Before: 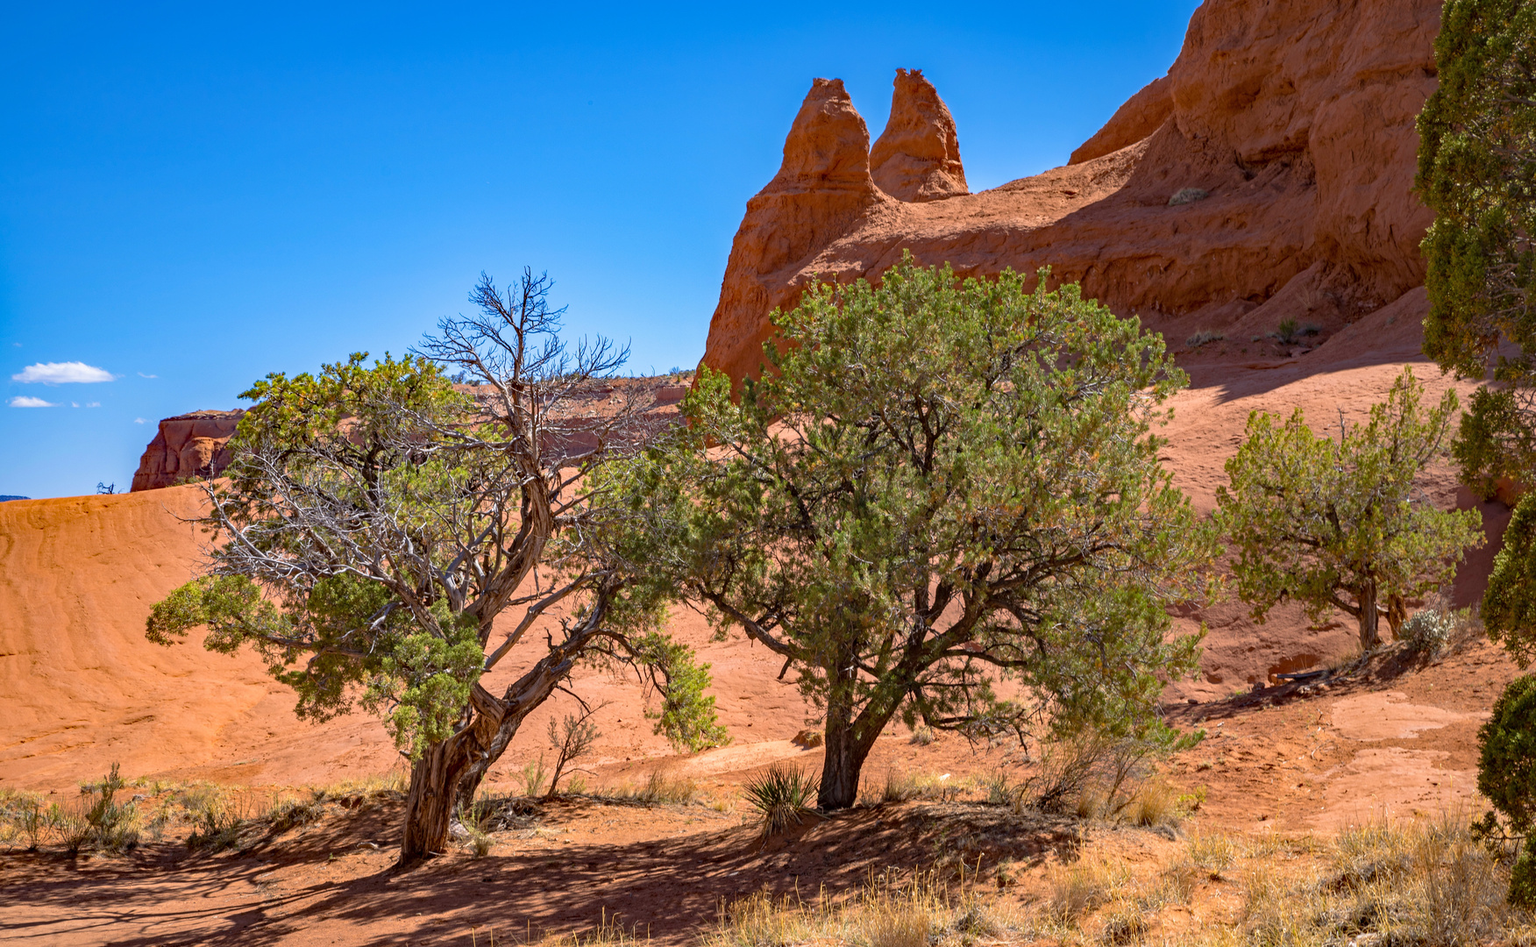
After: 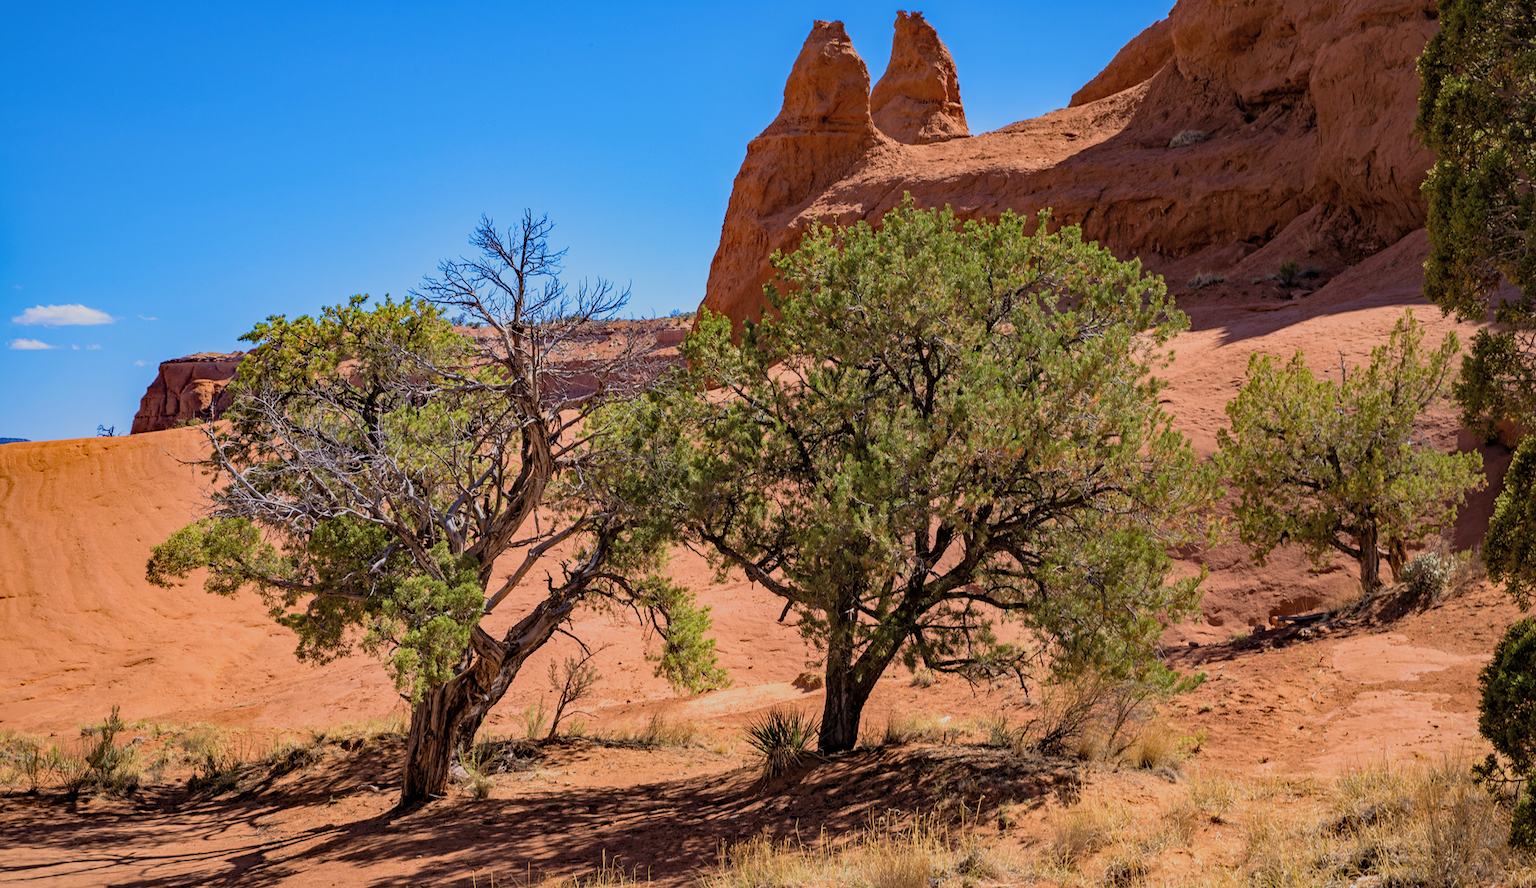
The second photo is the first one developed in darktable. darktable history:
velvia: on, module defaults
crop and rotate: top 6.136%
filmic rgb: black relative exposure -7.84 EV, white relative exposure 4.28 EV, hardness 3.85, add noise in highlights 0, preserve chrominance luminance Y, color science v3 (2019), use custom middle-gray values true, contrast in highlights soft
